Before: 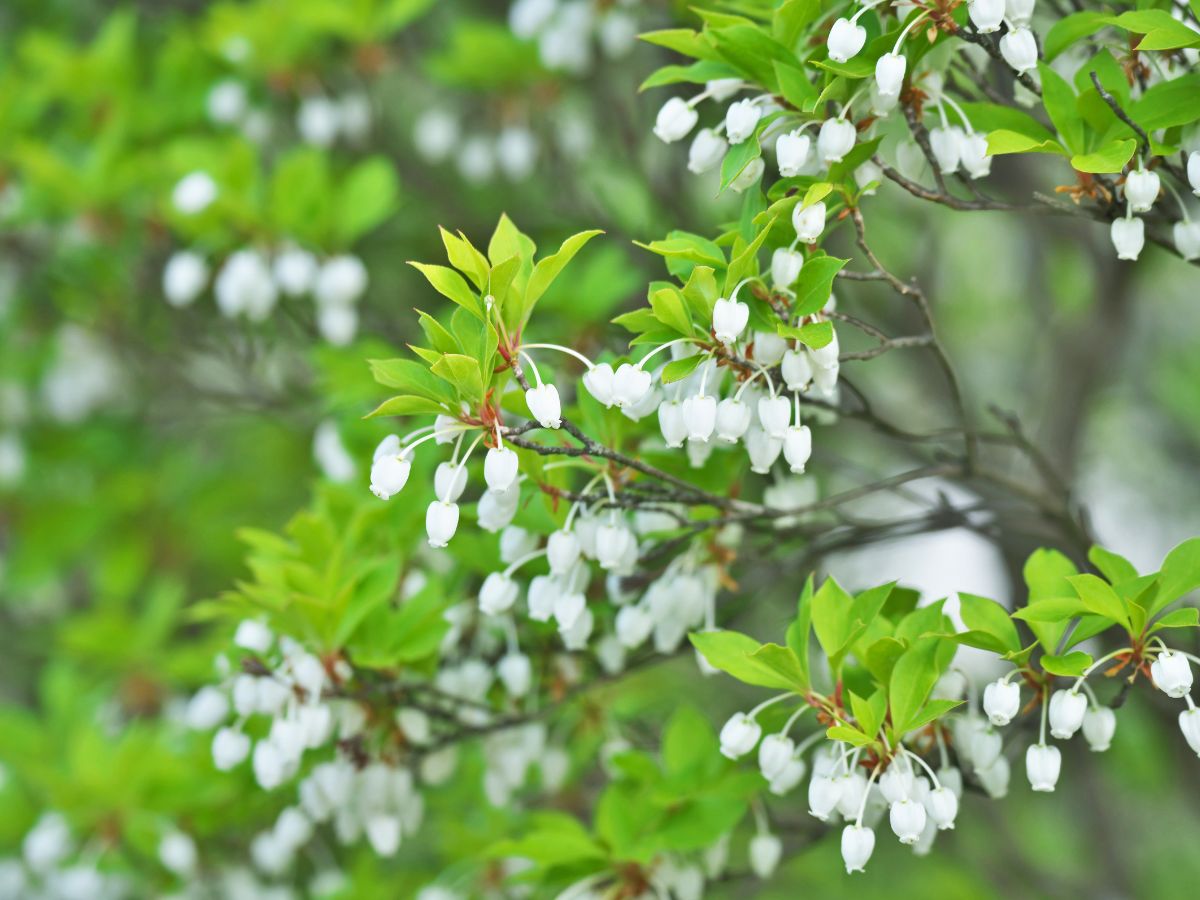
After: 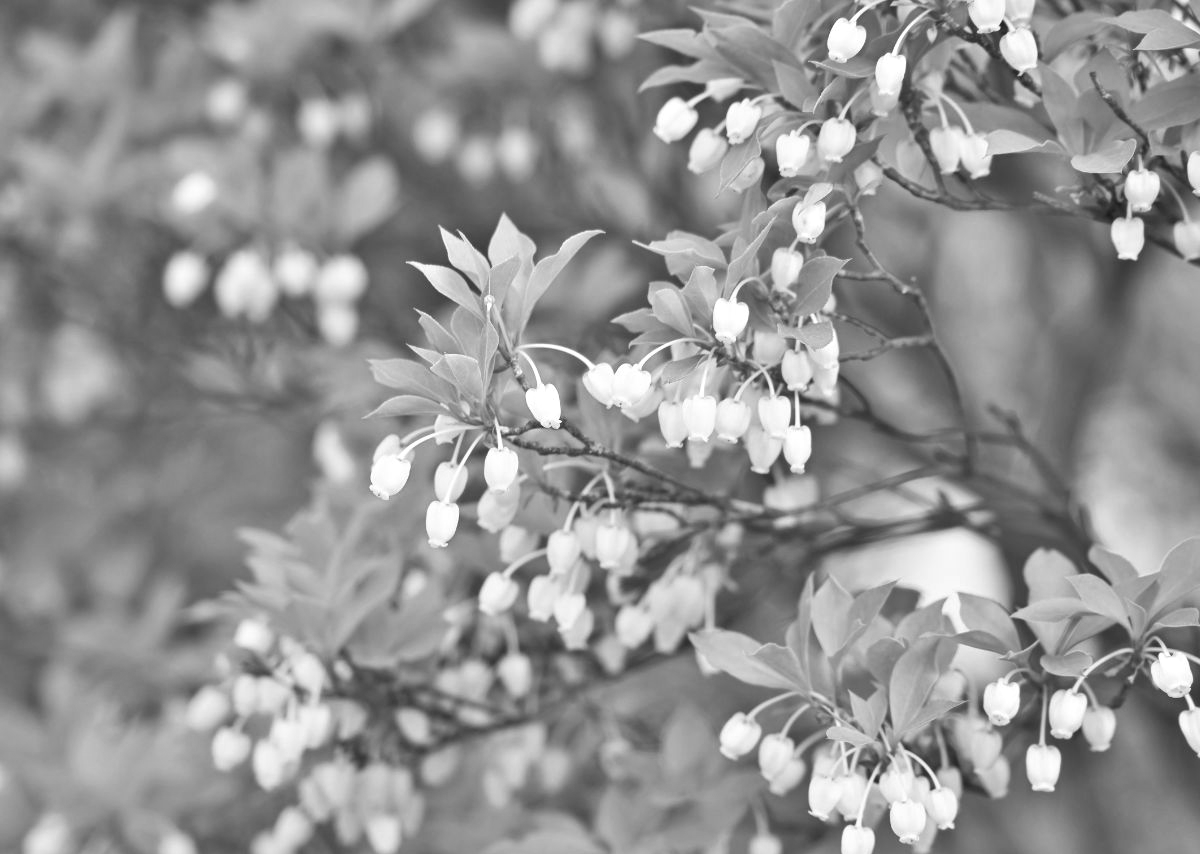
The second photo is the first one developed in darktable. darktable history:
shadows and highlights: shadows 52.34, highlights -28.23, soften with gaussian
monochrome: a 32, b 64, size 2.3
crop and rotate: top 0%, bottom 5.097%
white balance: red 1.188, blue 1.11
